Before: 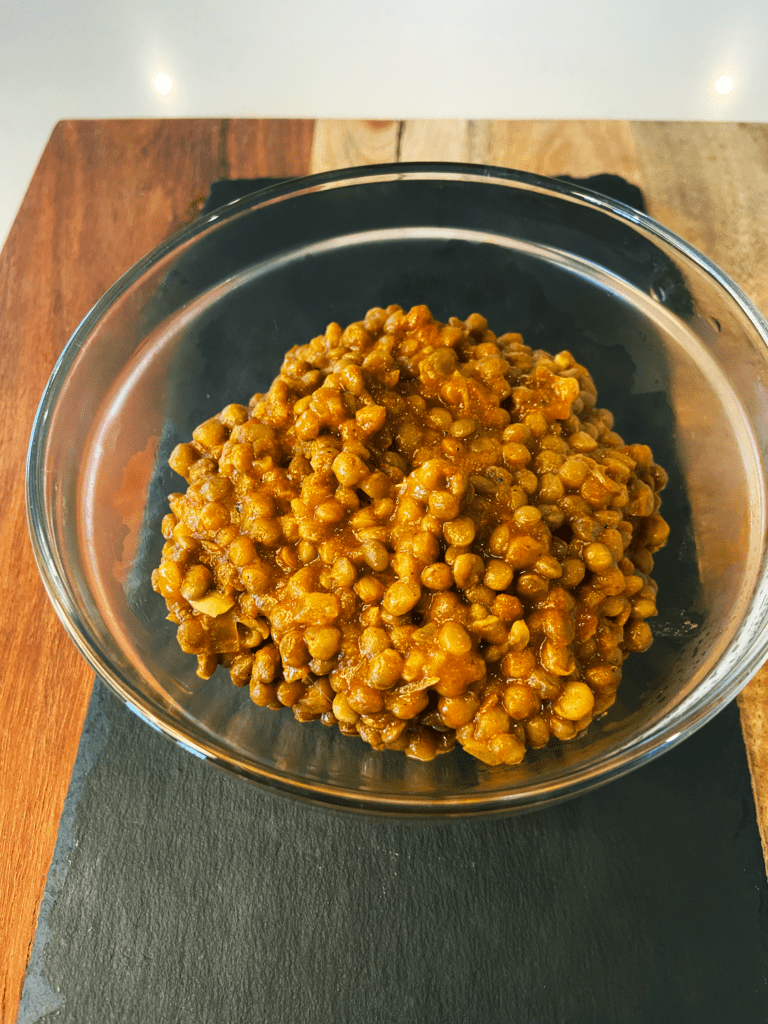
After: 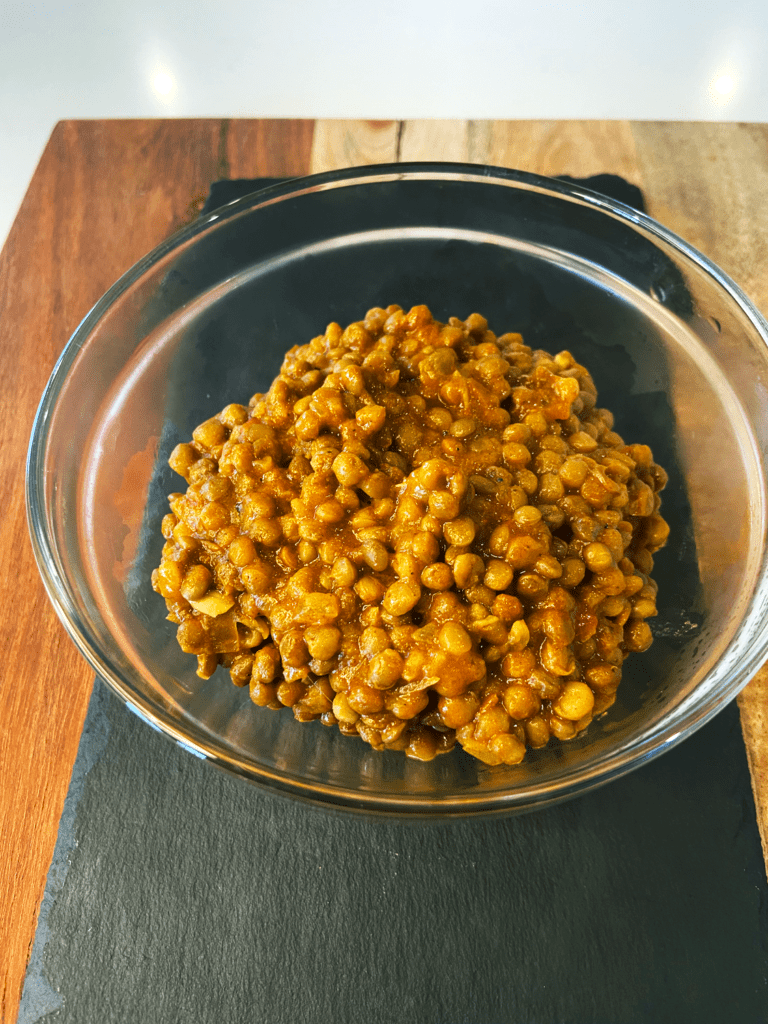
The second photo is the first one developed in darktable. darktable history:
exposure: exposure 0.131 EV, compensate highlight preservation false
white balance: red 0.976, blue 1.04
